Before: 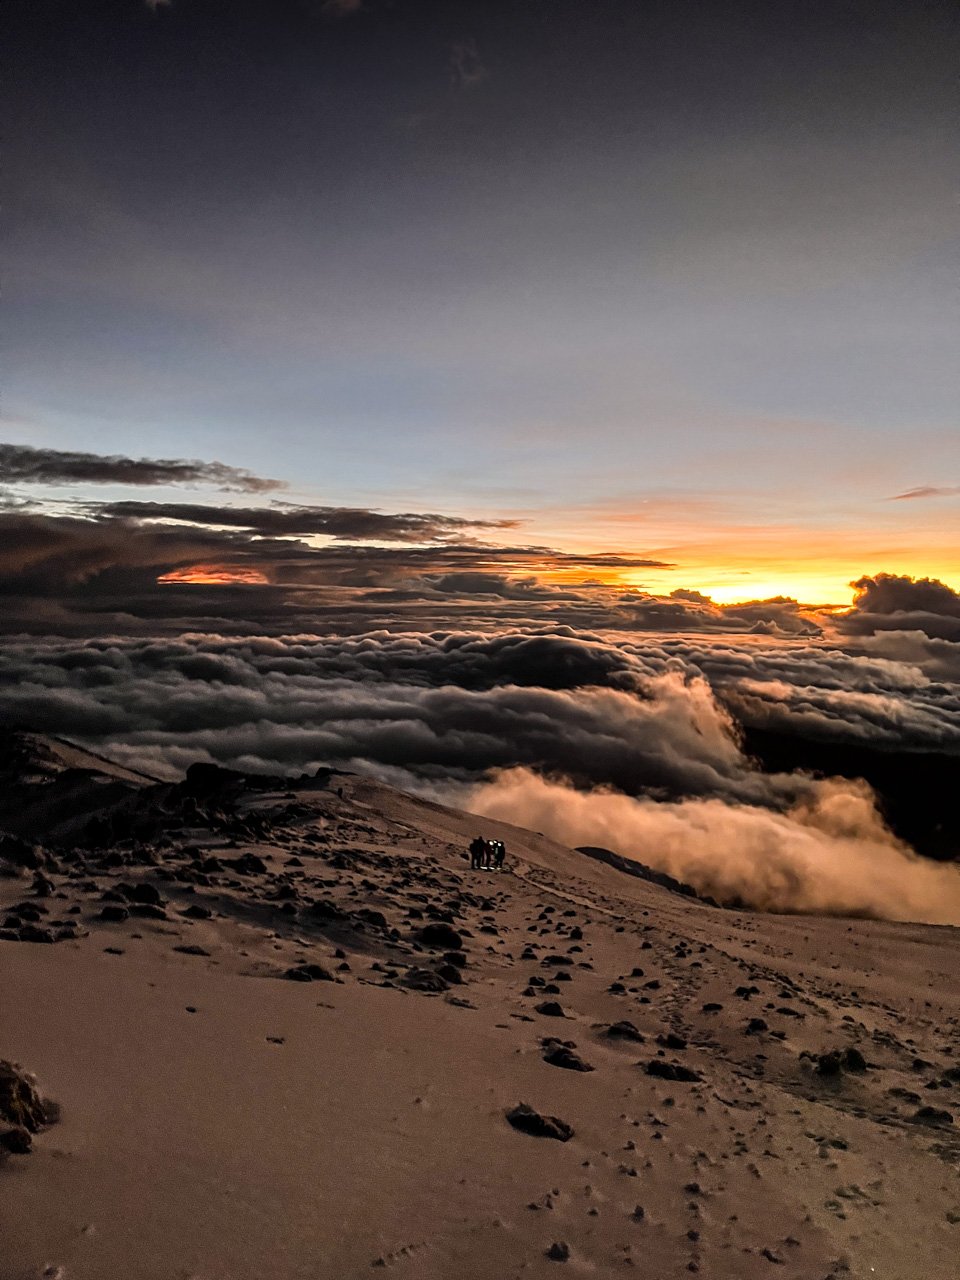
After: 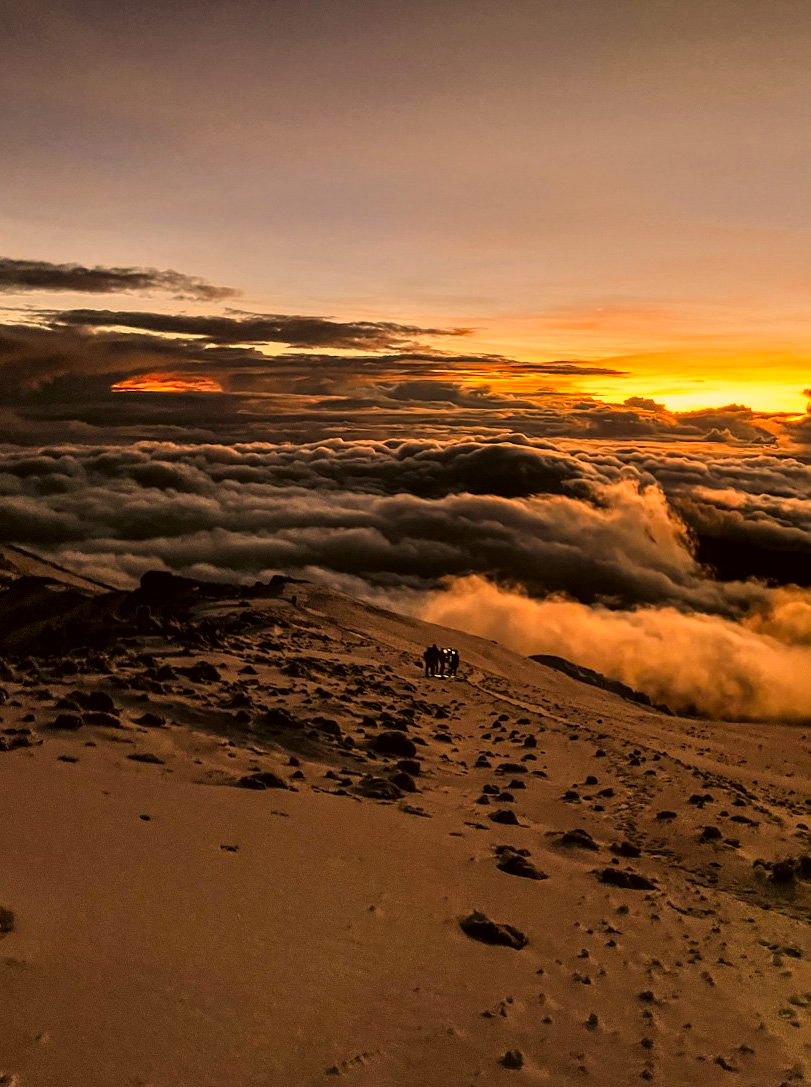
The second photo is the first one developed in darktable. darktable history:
color correction: highlights a* 18.67, highlights b* 34.8, shadows a* 1.61, shadows b* 5.82, saturation 1.05
crop and rotate: left 4.82%, top 15.069%, right 10.668%
